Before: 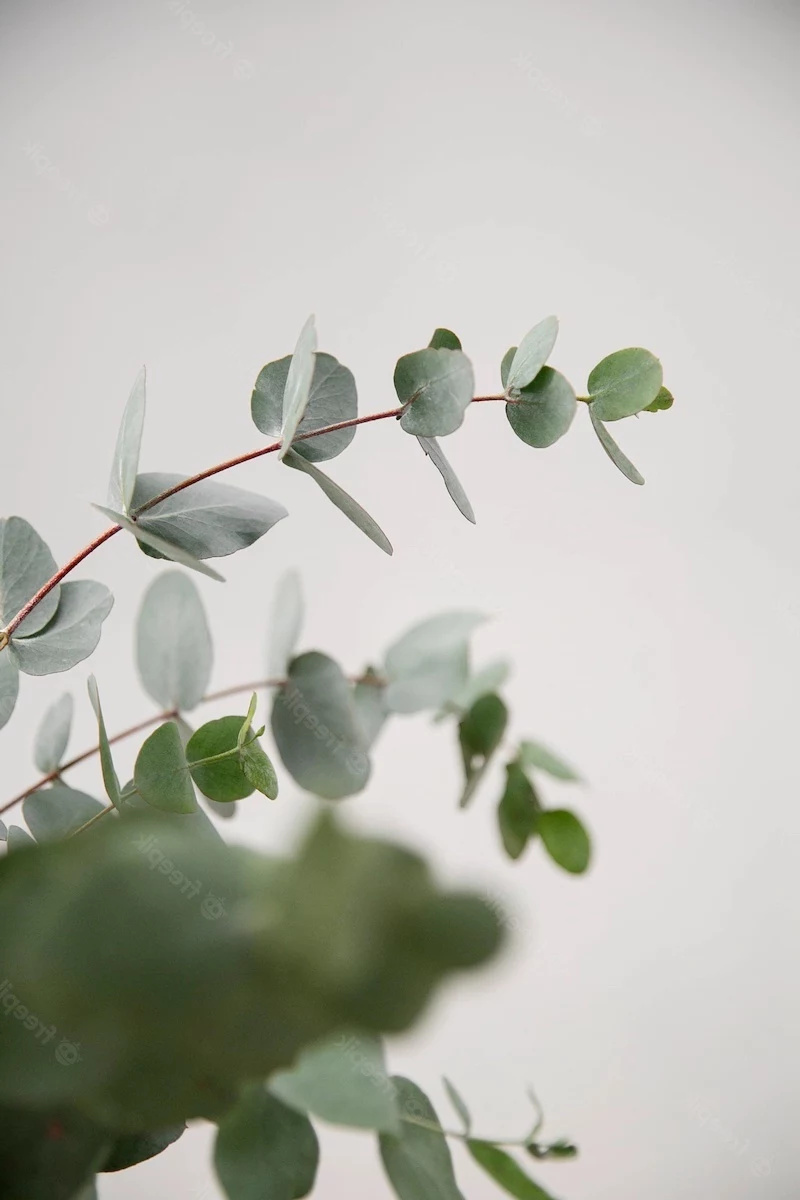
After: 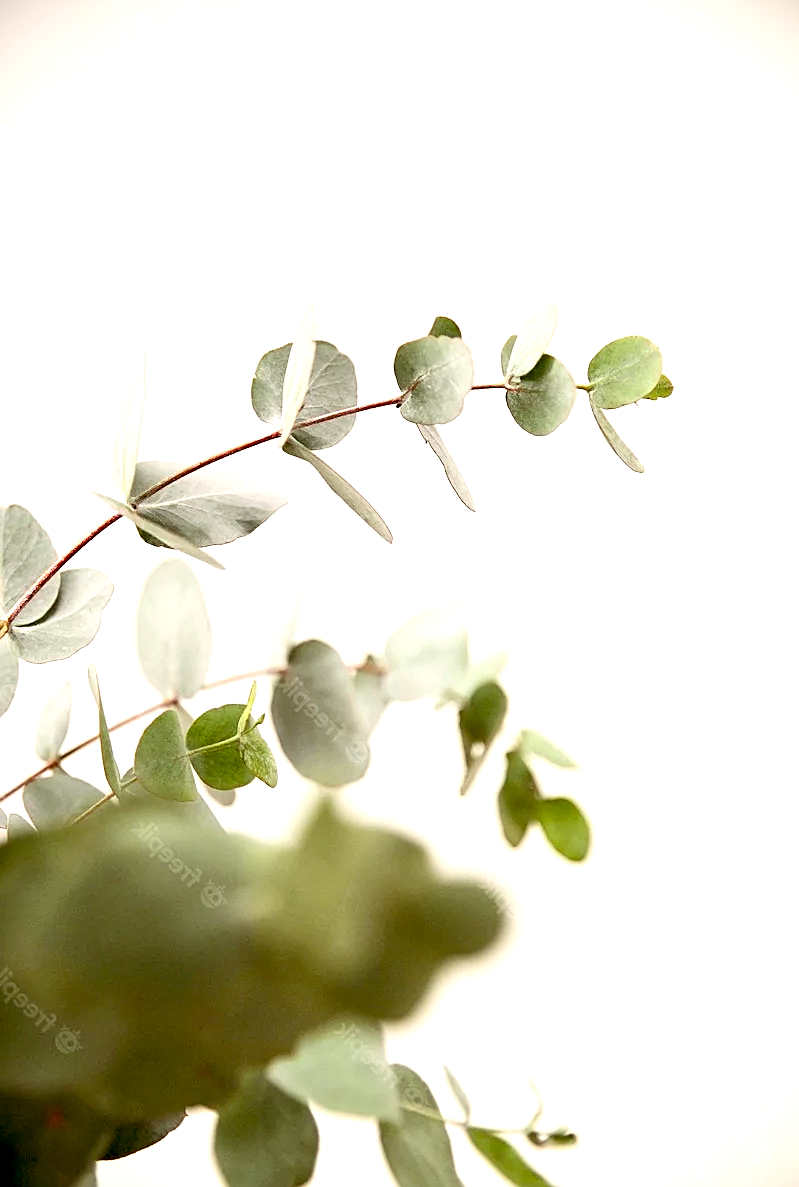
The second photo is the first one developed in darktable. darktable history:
crop: top 1.049%, right 0.001%
contrast brightness saturation: contrast 0.14
sharpen: on, module defaults
color balance rgb: shadows lift › chroma 4.41%, shadows lift › hue 27°, power › chroma 2.5%, power › hue 70°, highlights gain › chroma 1%, highlights gain › hue 27°, saturation formula JzAzBz (2021)
exposure: black level correction 0.01, exposure 1 EV, compensate highlight preservation false
